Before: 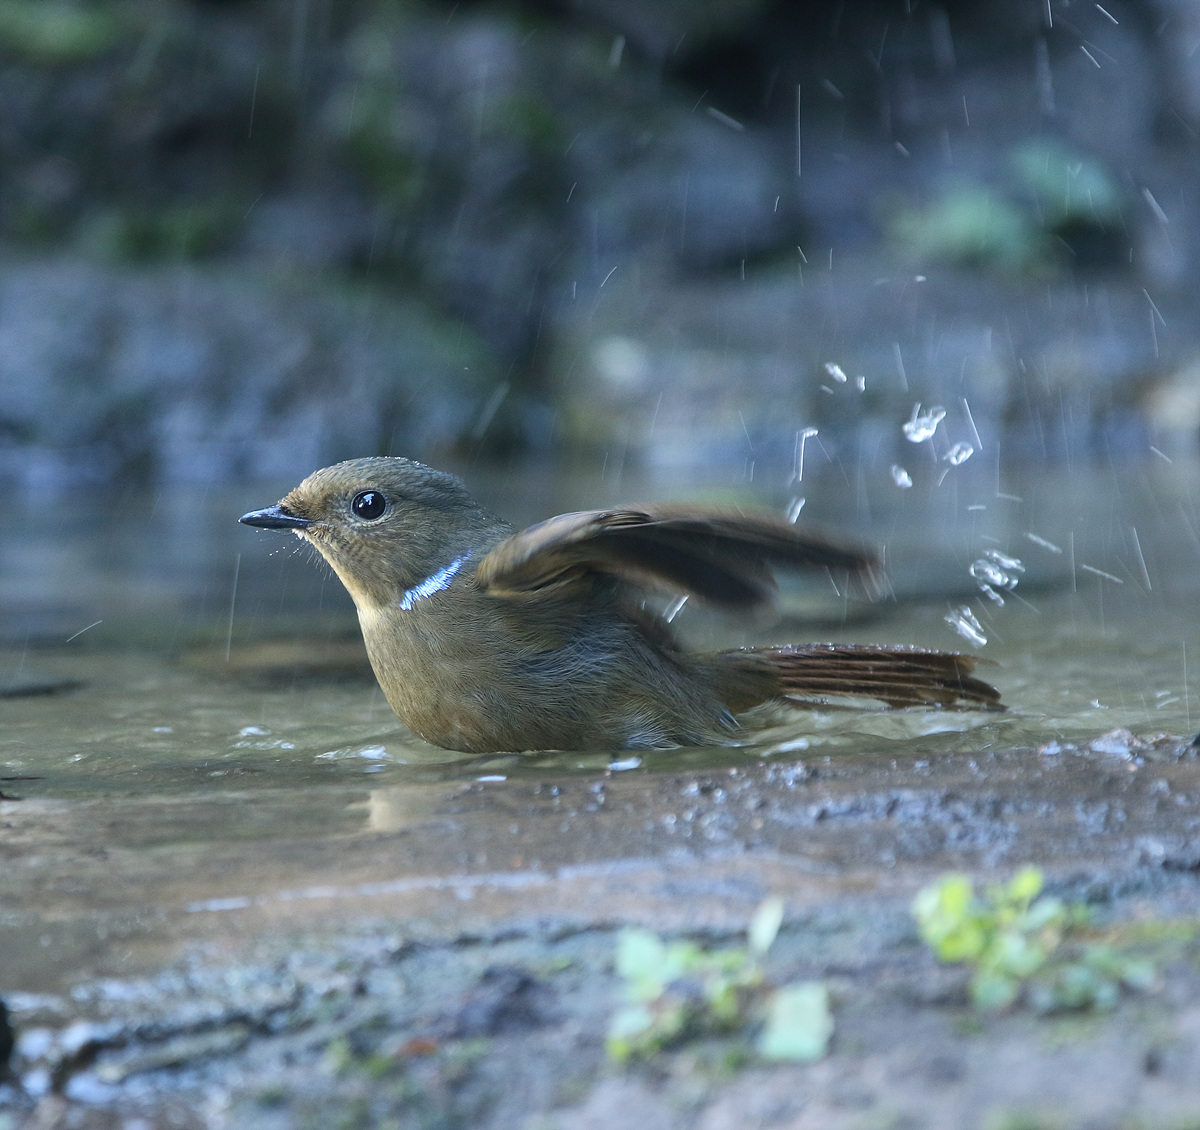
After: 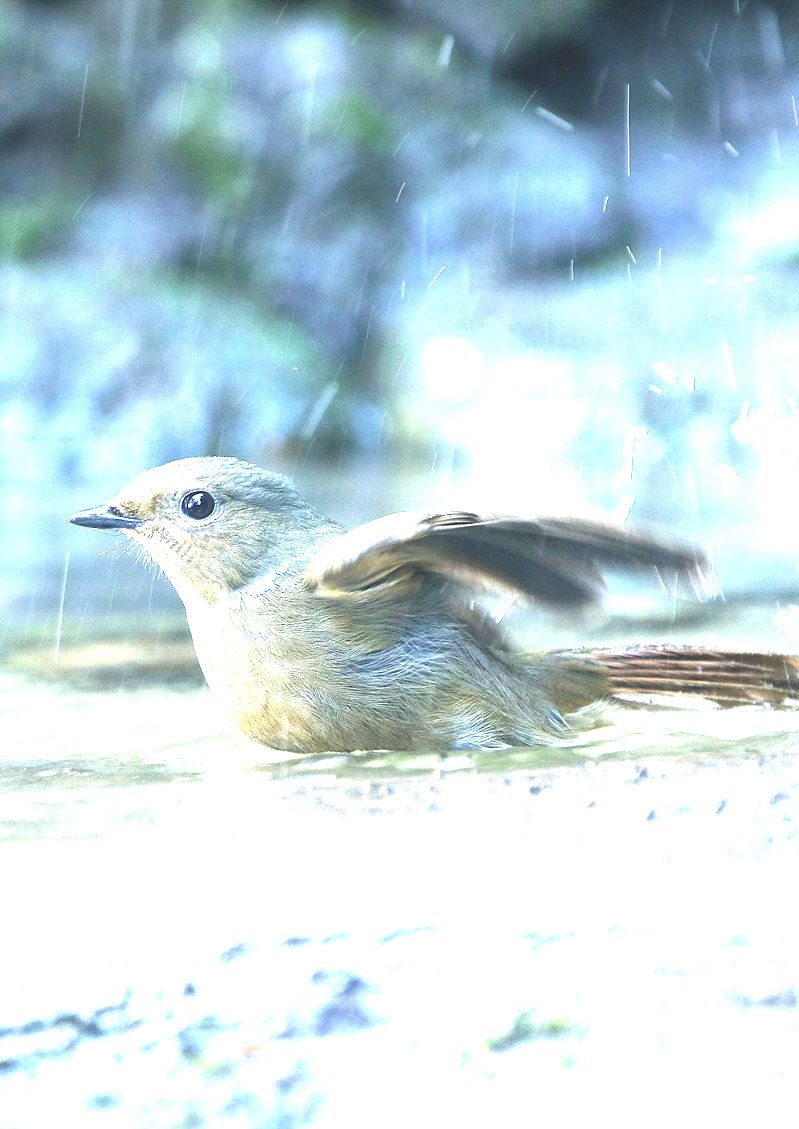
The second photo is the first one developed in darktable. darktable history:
exposure: black level correction 0, exposure 2.327 EV, compensate exposure bias true, compensate highlight preservation false
crop and rotate: left 14.292%, right 19.041%
